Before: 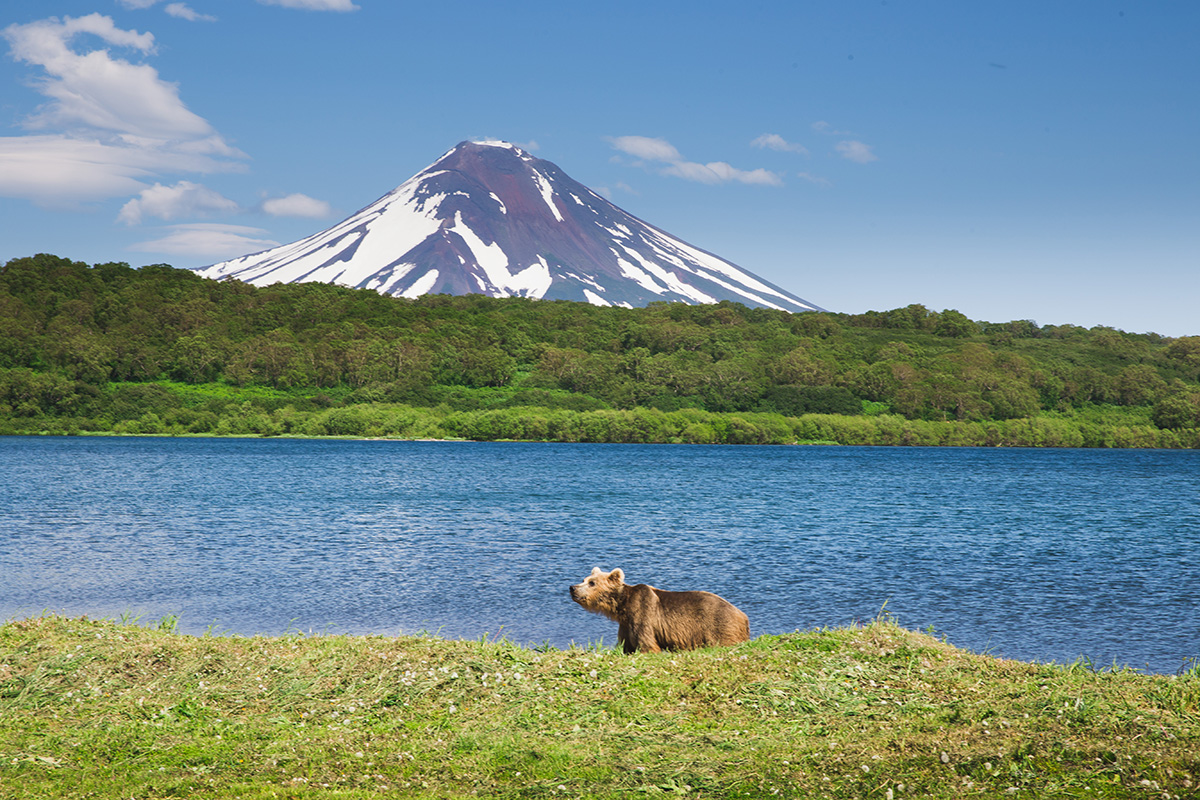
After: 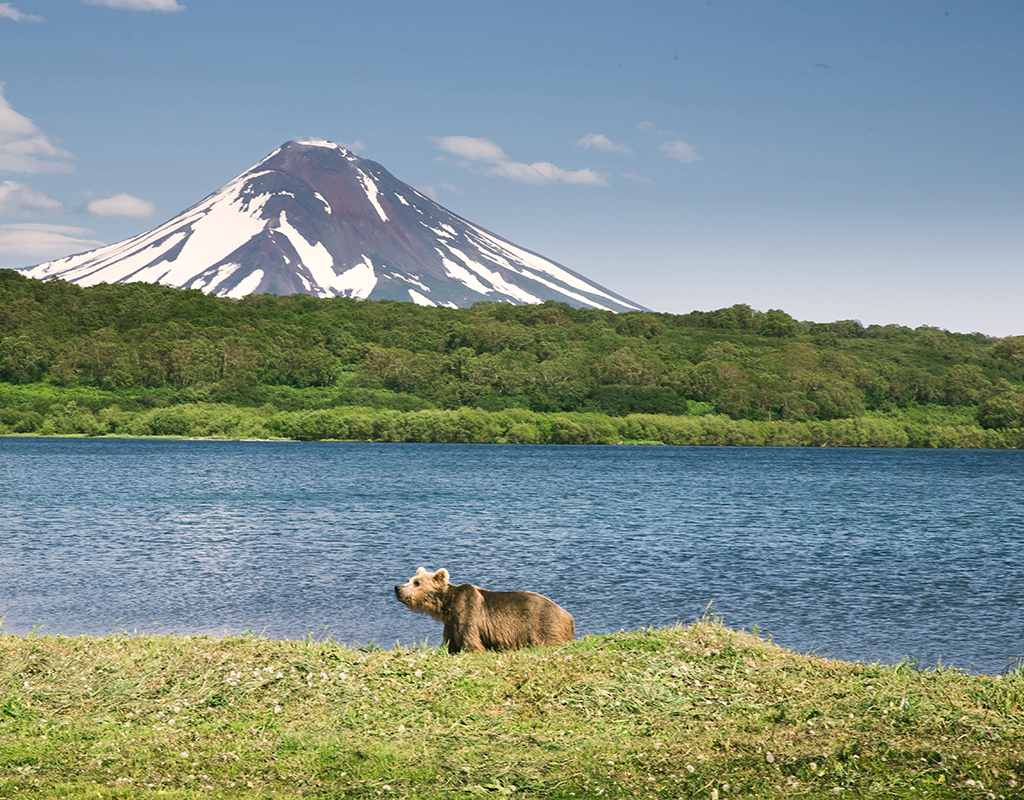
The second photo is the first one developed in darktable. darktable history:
color balance rgb: perceptual saturation grading › global saturation 0.857%
crop and rotate: left 14.644%
exposure: exposure 0.128 EV, compensate highlight preservation false
contrast brightness saturation: contrast 0.062, brightness -0.008, saturation -0.214
color correction: highlights a* 4.54, highlights b* 4.93, shadows a* -7, shadows b* 4.87
